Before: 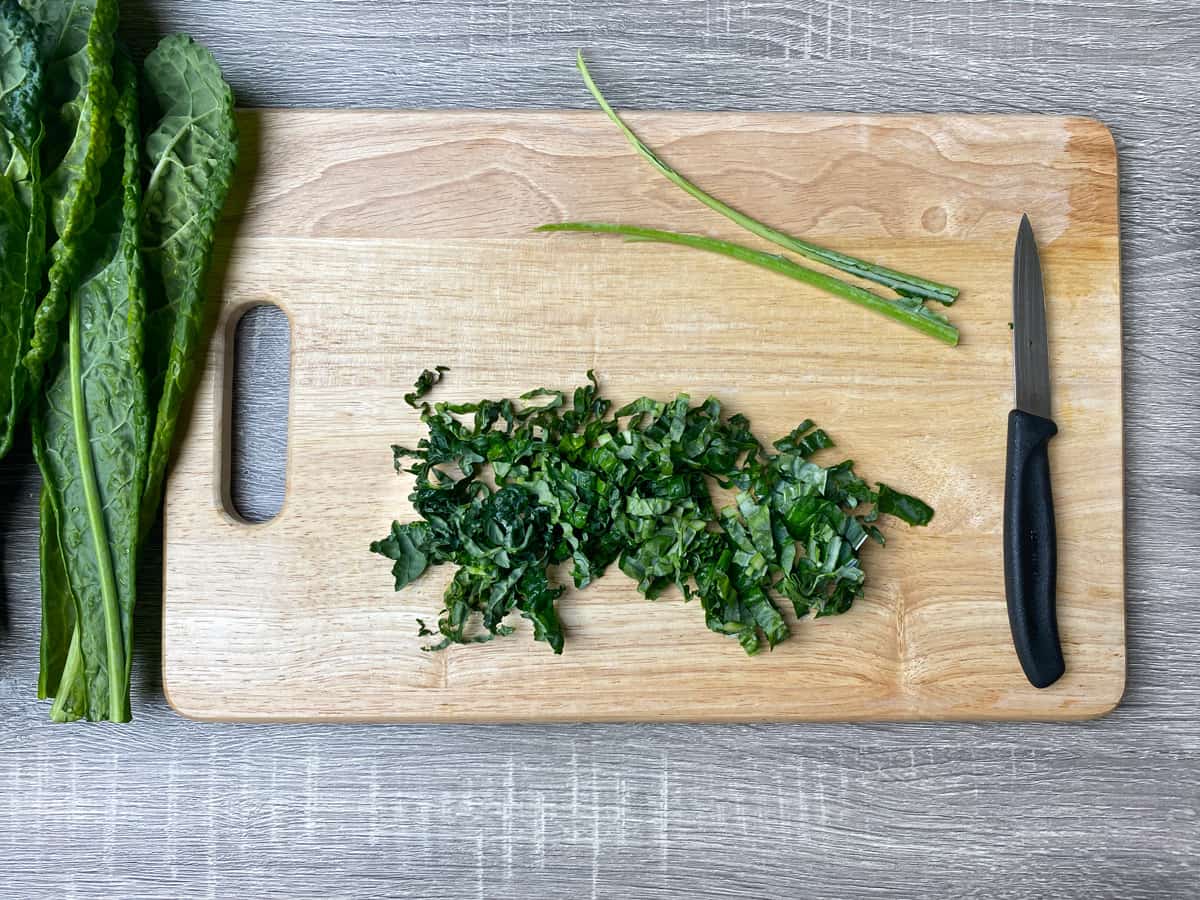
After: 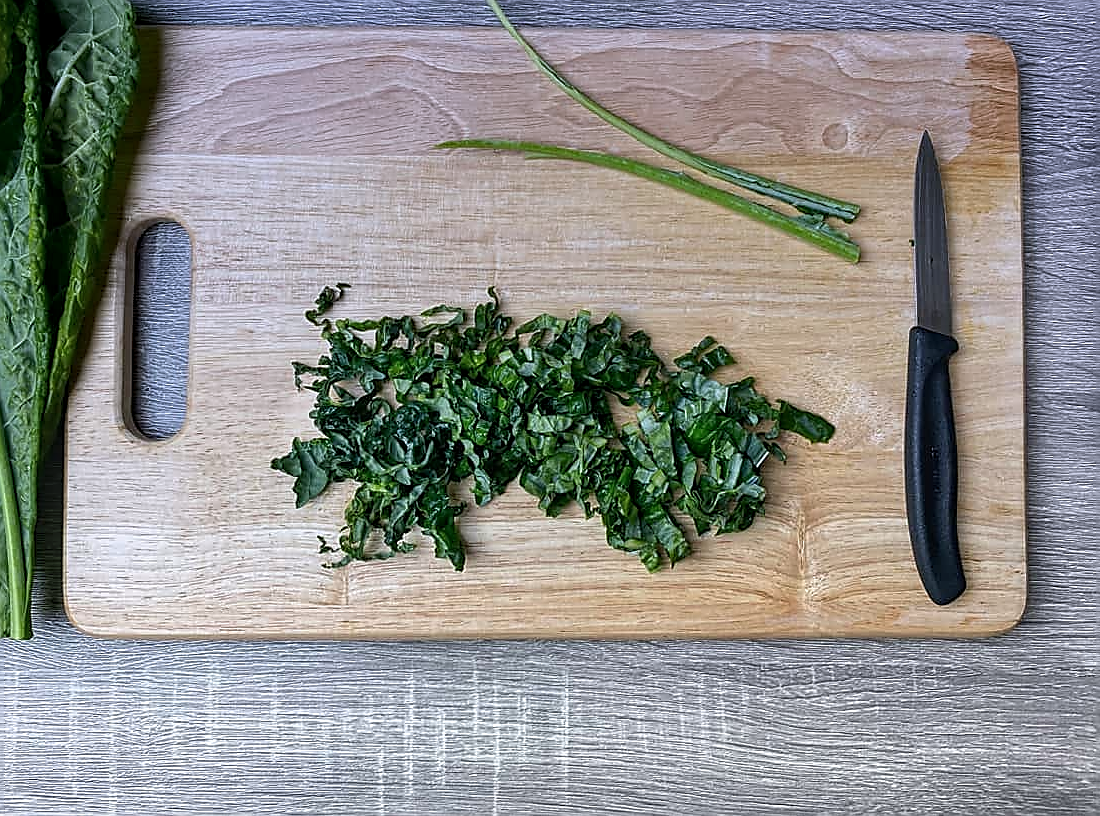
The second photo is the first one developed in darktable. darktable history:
sharpen: radius 1.4, amount 1.25, threshold 0.7
local contrast: on, module defaults
crop and rotate: left 8.262%, top 9.226%
graduated density: hue 238.83°, saturation 50%
